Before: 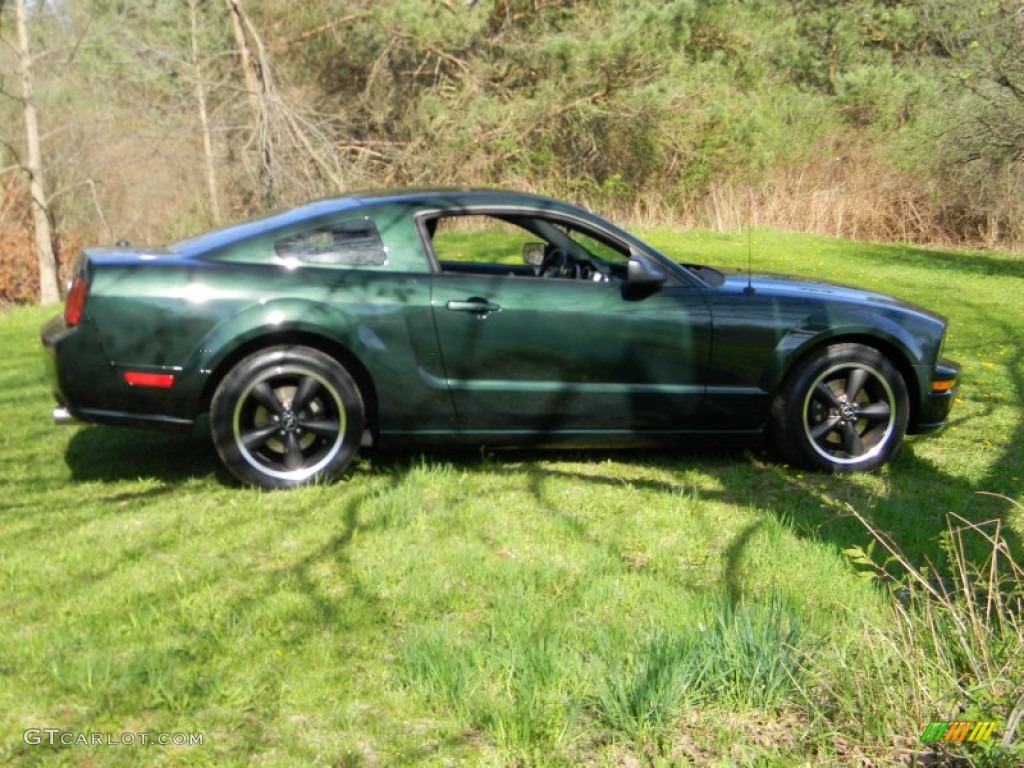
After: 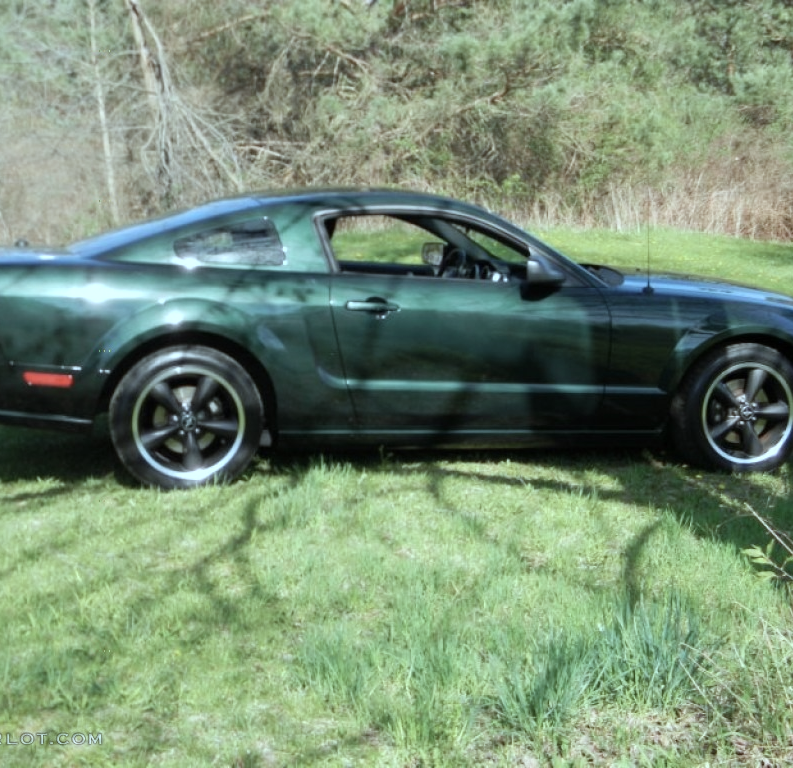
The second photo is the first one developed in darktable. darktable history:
crop: left 9.88%, right 12.664%
color correction: highlights a* -12.64, highlights b* -18.1, saturation 0.7
